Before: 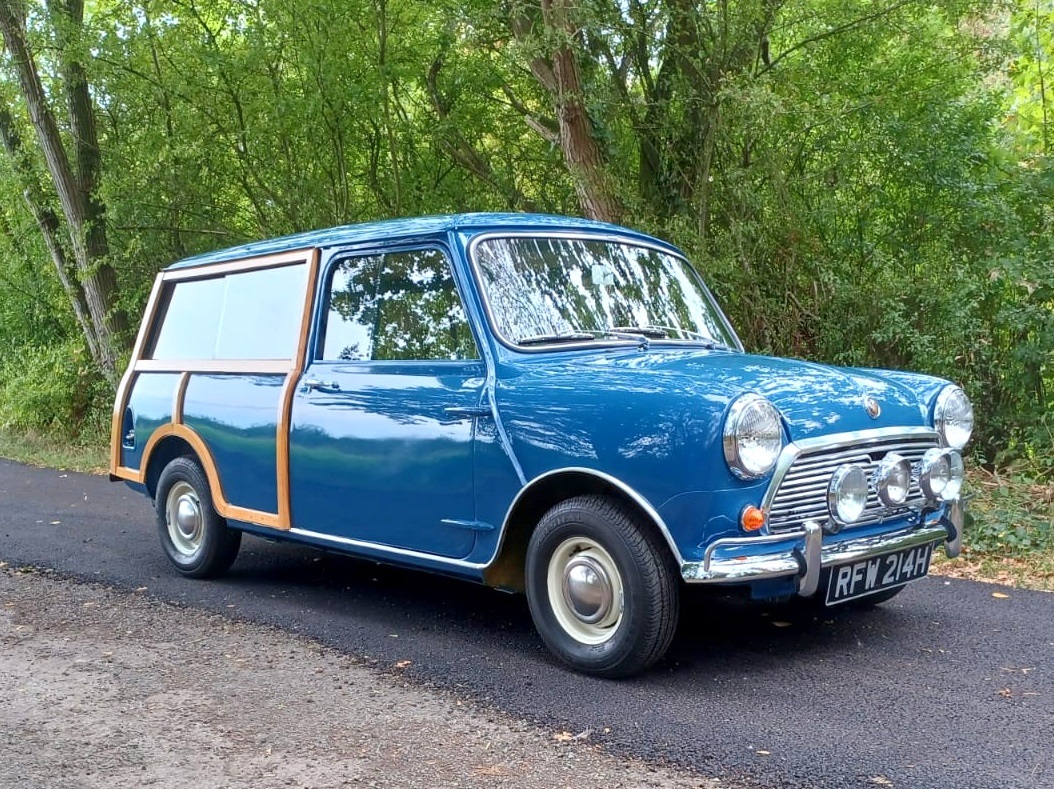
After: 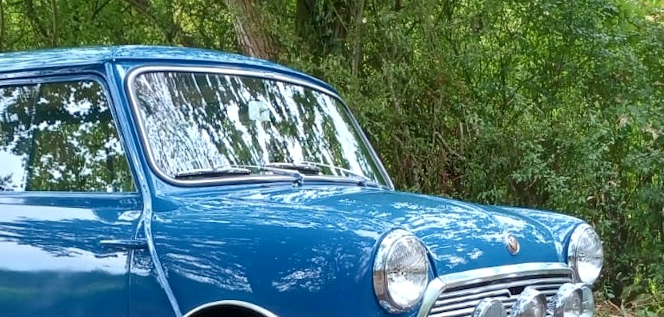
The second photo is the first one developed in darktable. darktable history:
base curve: curves: ch0 [(0, 0) (0.303, 0.277) (1, 1)]
rotate and perspective: rotation 0.679°, lens shift (horizontal) 0.136, crop left 0.009, crop right 0.991, crop top 0.078, crop bottom 0.95
local contrast: mode bilateral grid, contrast 20, coarseness 50, detail 120%, midtone range 0.2
crop: left 36.005%, top 18.293%, right 0.31%, bottom 38.444%
